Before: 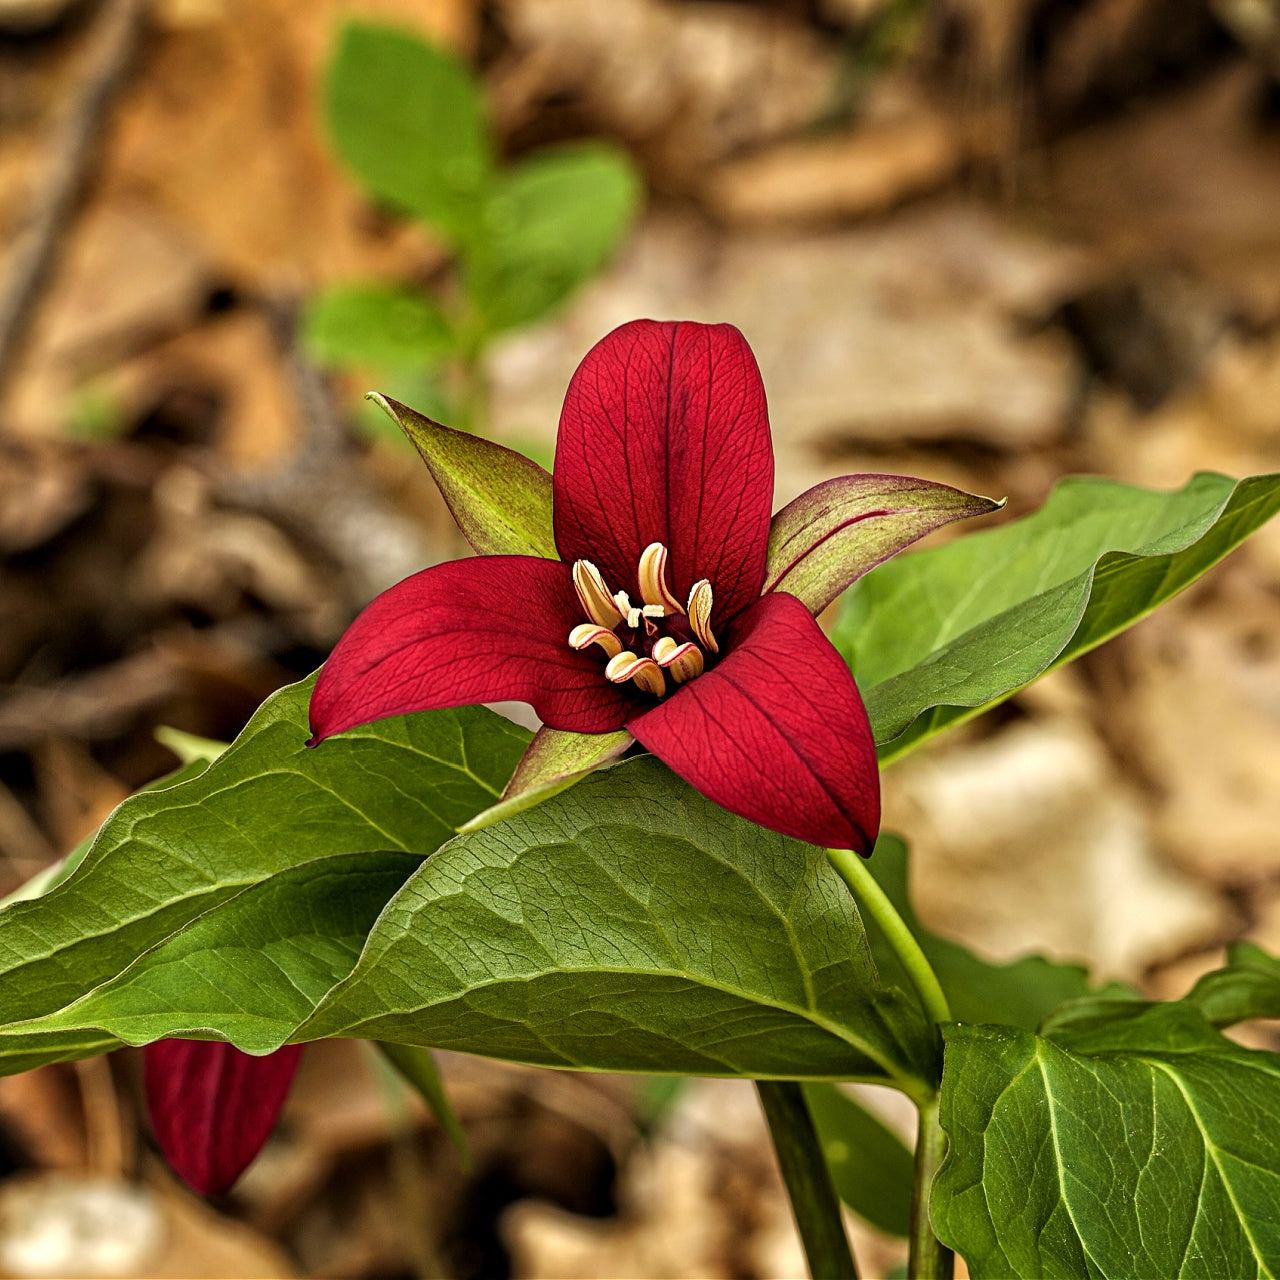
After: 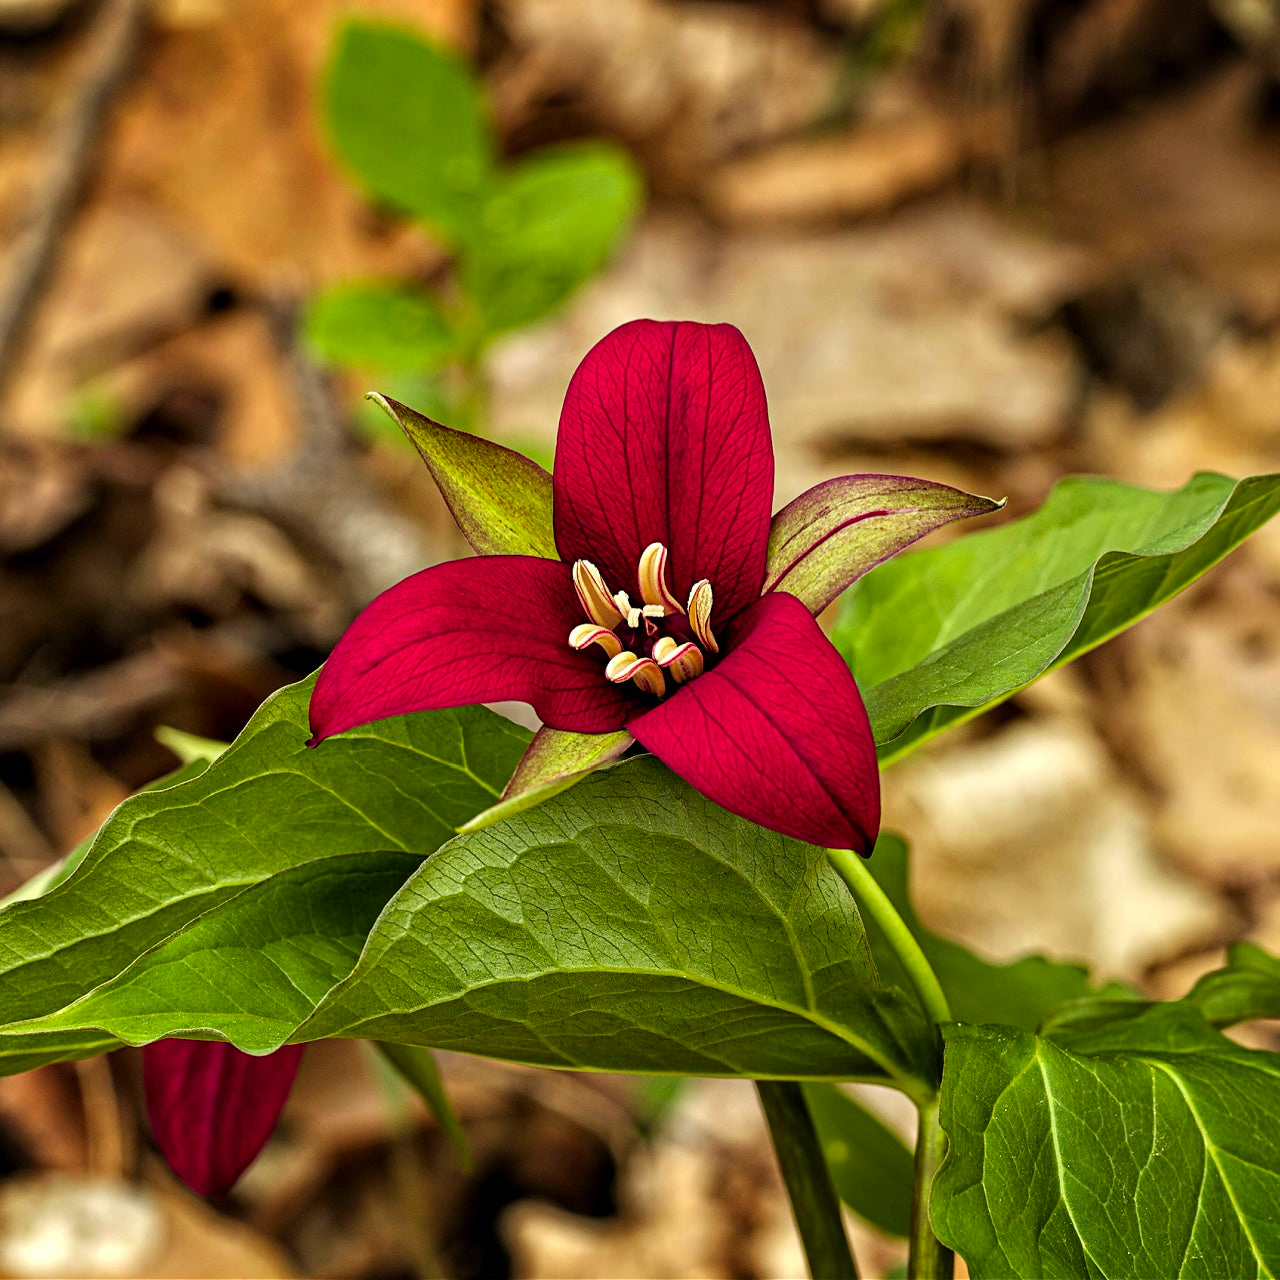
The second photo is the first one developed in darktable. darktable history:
color calibration: output R [0.946, 0.065, -0.013, 0], output G [-0.246, 1.264, -0.017, 0], output B [0.046, -0.098, 1.05, 0], illuminant same as pipeline (D50), adaptation XYZ, x 0.346, y 0.357, temperature 5004.84 K
